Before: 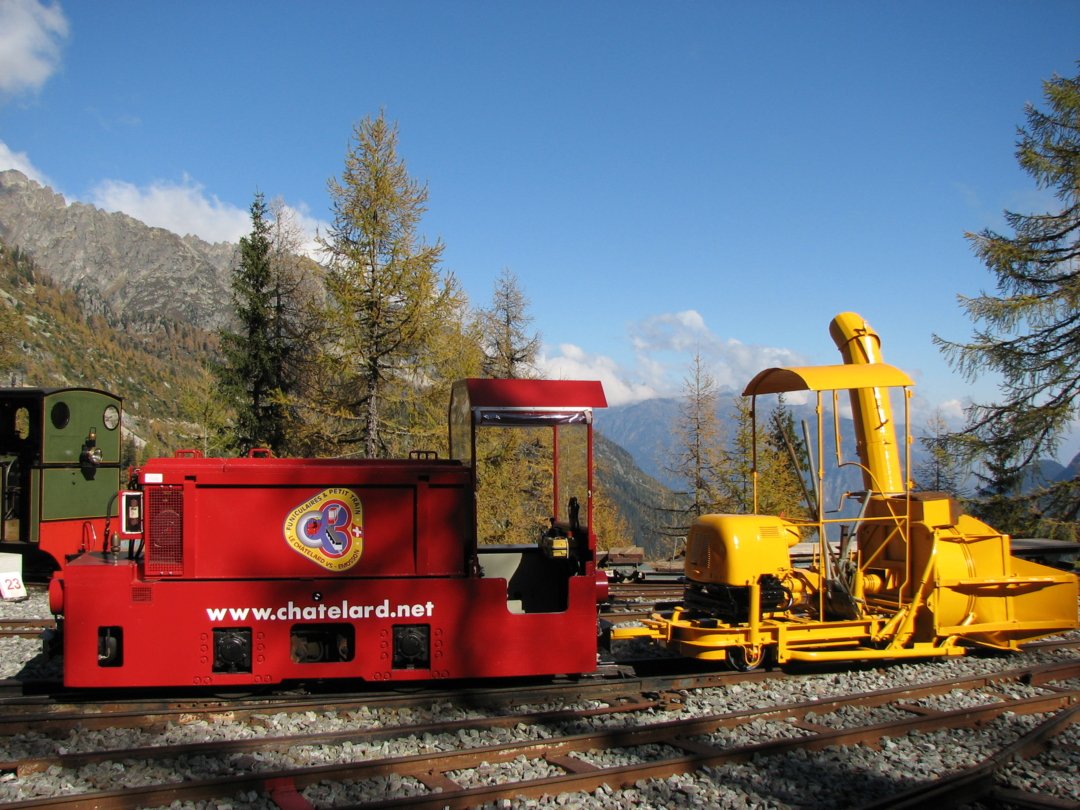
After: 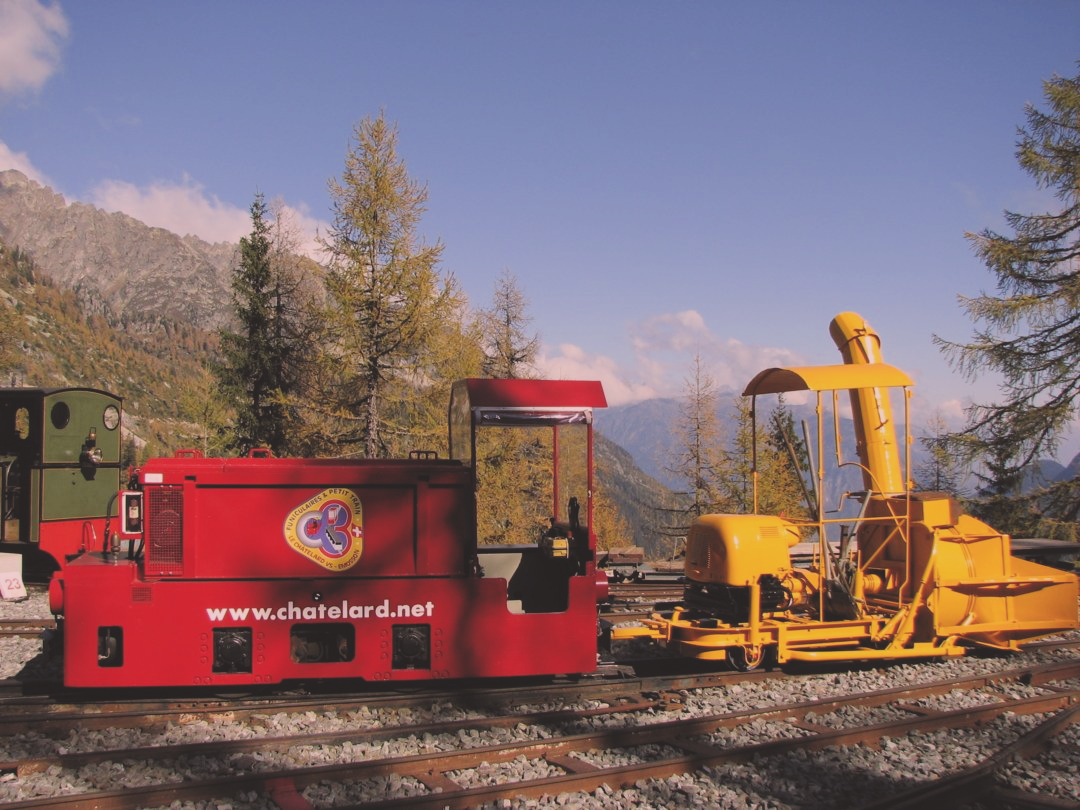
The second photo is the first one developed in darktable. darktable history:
levels: levels [0, 0.499, 1]
color correction: highlights a* 14.52, highlights b* 4.84
filmic rgb: black relative exposure -7.65 EV, white relative exposure 4.56 EV, hardness 3.61
exposure: black level correction -0.028, compensate highlight preservation false
